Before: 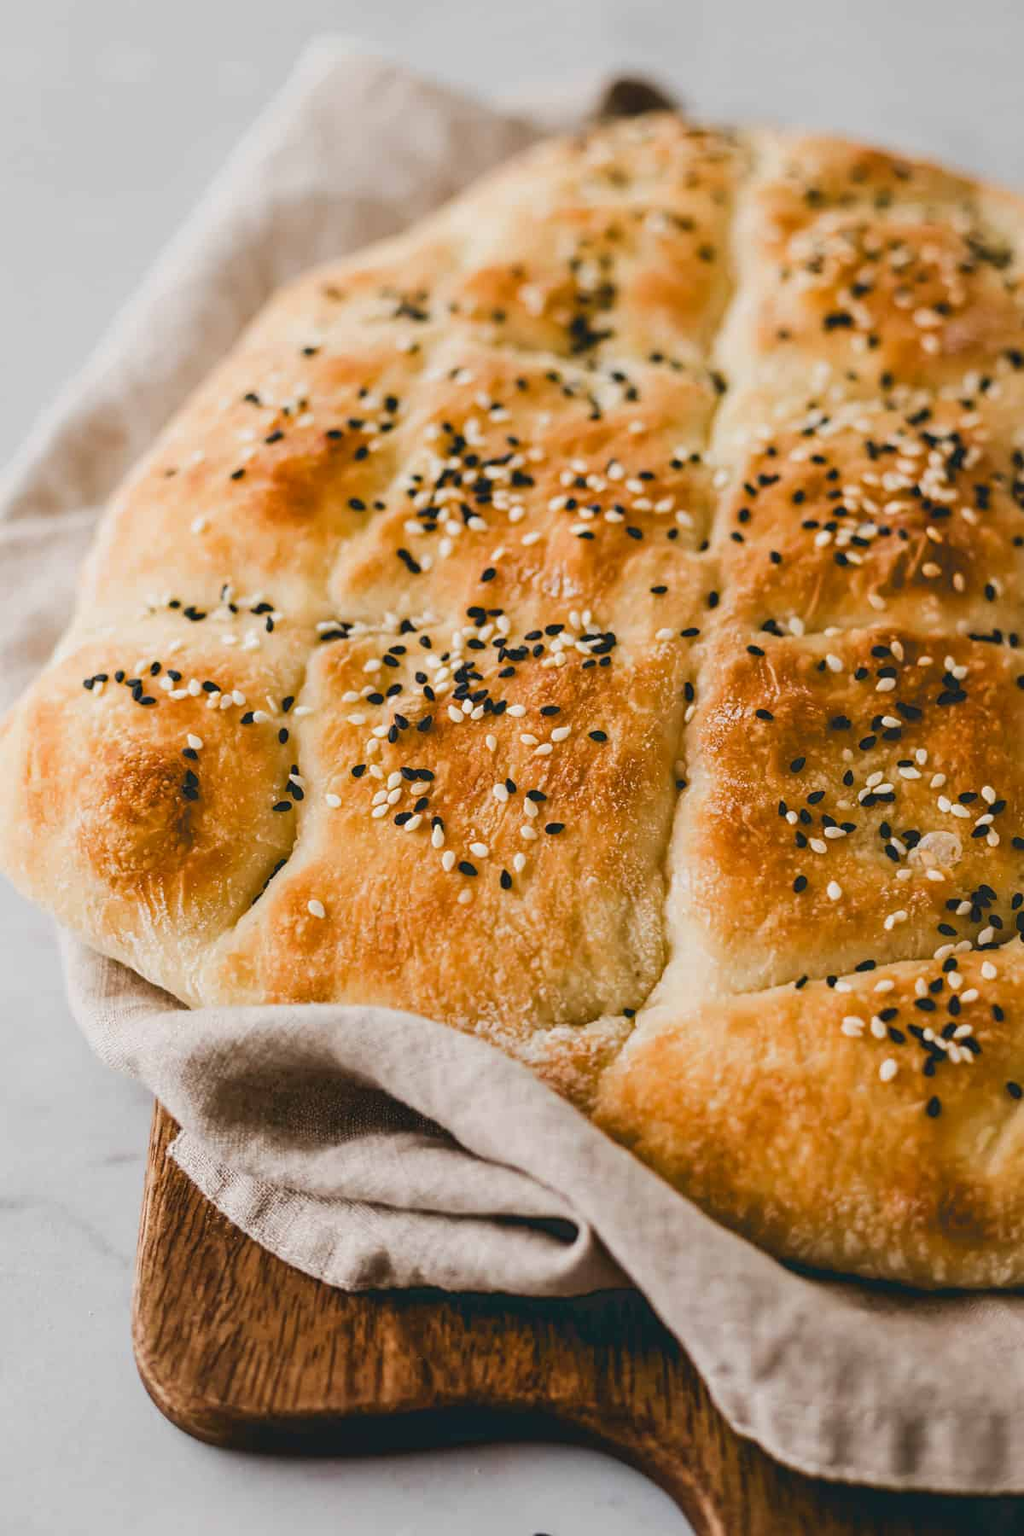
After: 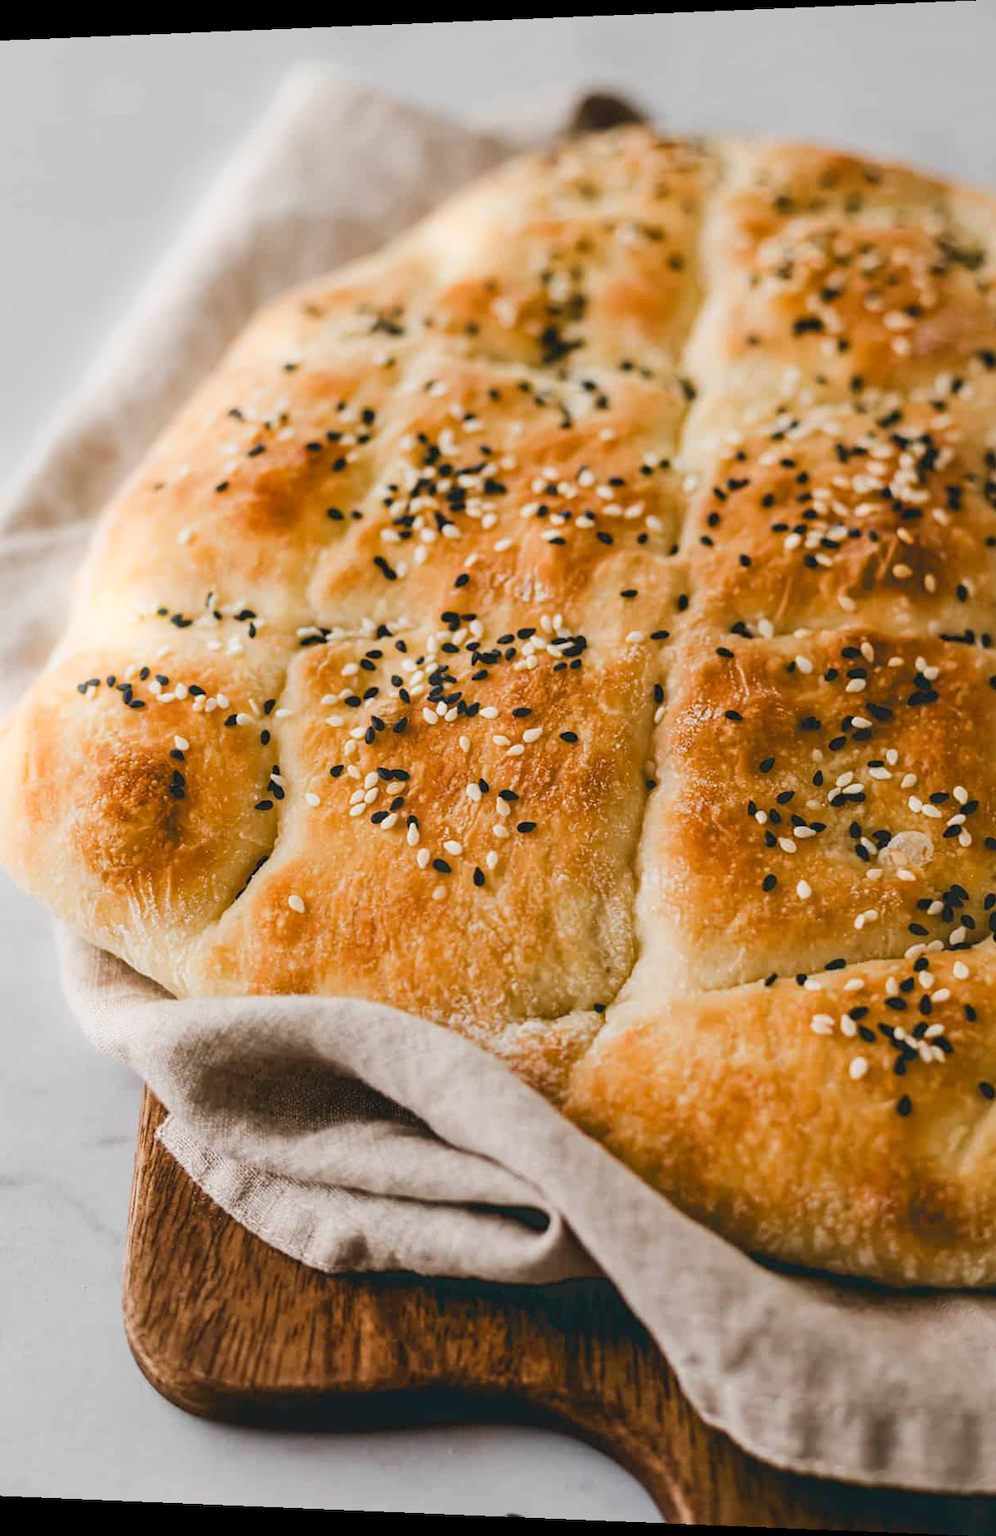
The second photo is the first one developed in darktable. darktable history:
rotate and perspective: lens shift (horizontal) -0.055, automatic cropping off
bloom: size 5%, threshold 95%, strength 15%
